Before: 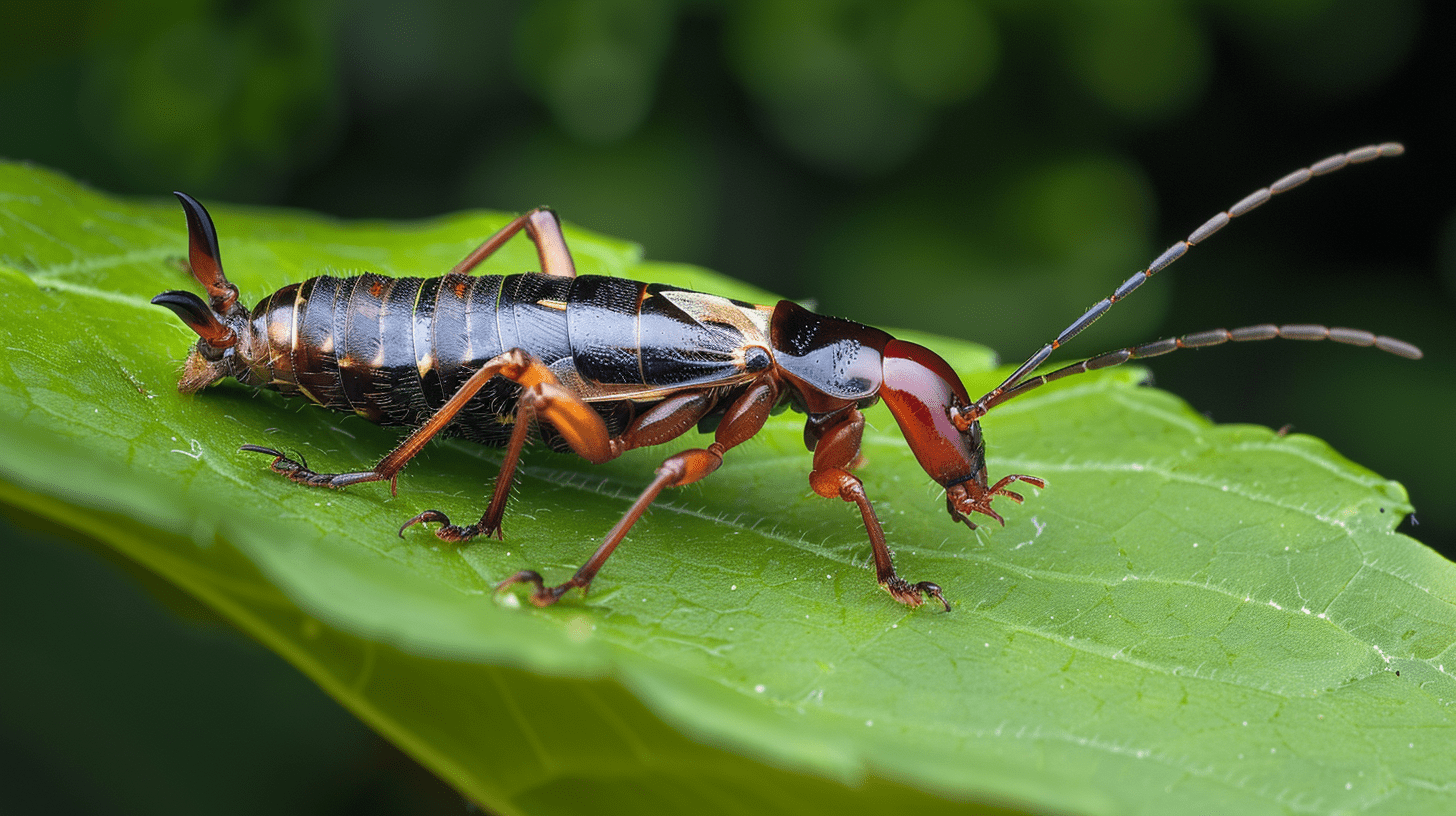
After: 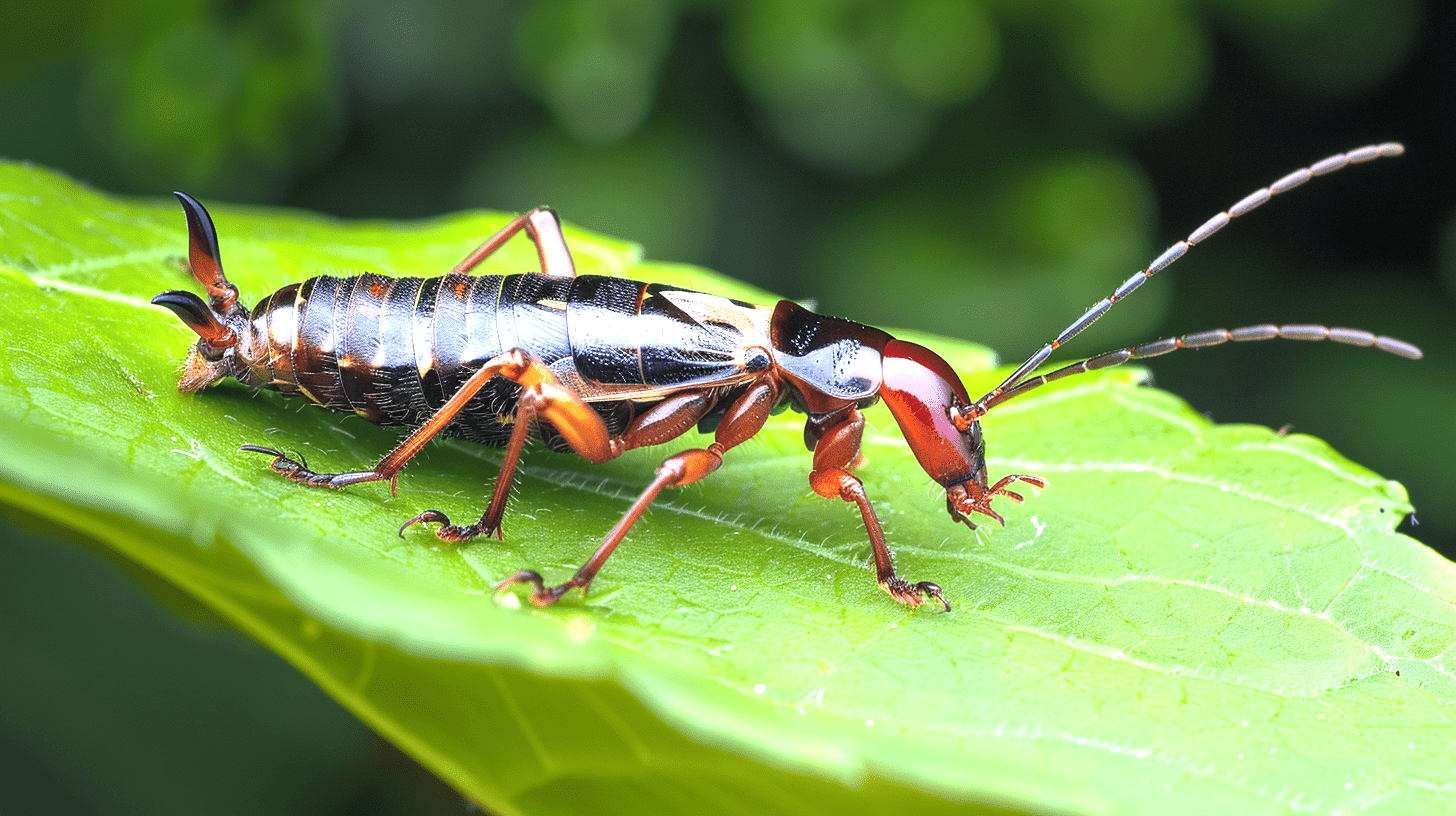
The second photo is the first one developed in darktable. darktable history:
exposure: black level correction 0, exposure 1.2 EV, compensate exposure bias true, compensate highlight preservation false
white balance: red 1.004, blue 1.096
